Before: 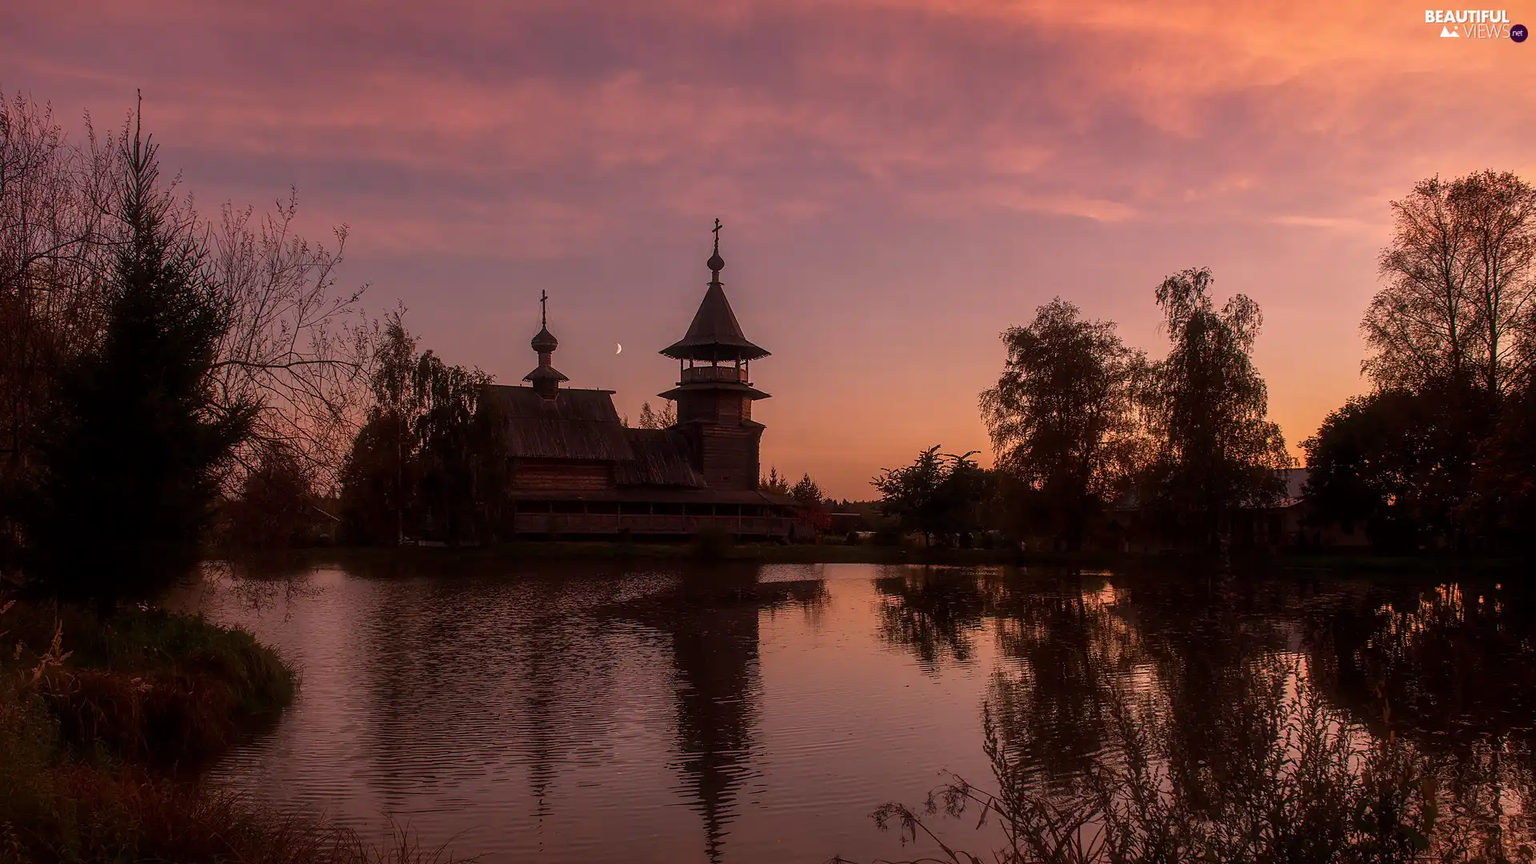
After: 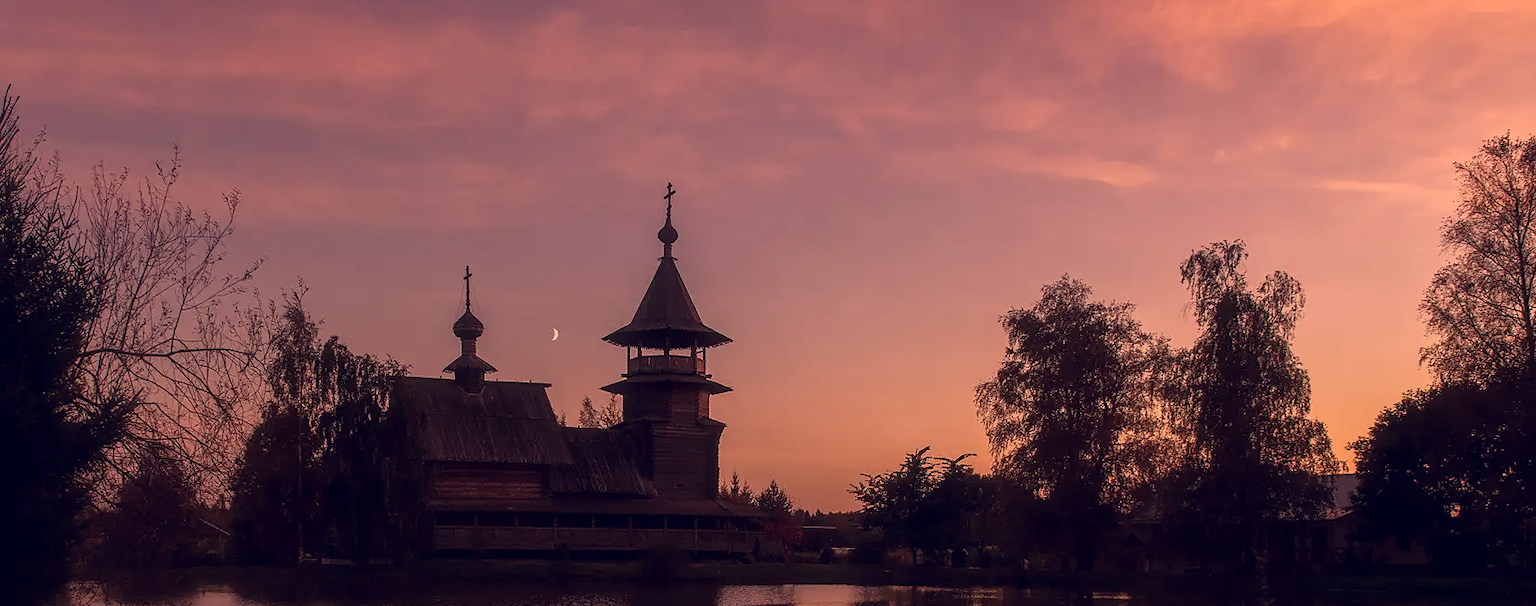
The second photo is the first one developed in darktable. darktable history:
color correction: highlights a* 19.8, highlights b* 27.49, shadows a* 3.5, shadows b* -16.62, saturation 0.735
levels: levels [0, 0.492, 0.984]
crop and rotate: left 9.284%, top 7.137%, right 4.837%, bottom 32.549%
